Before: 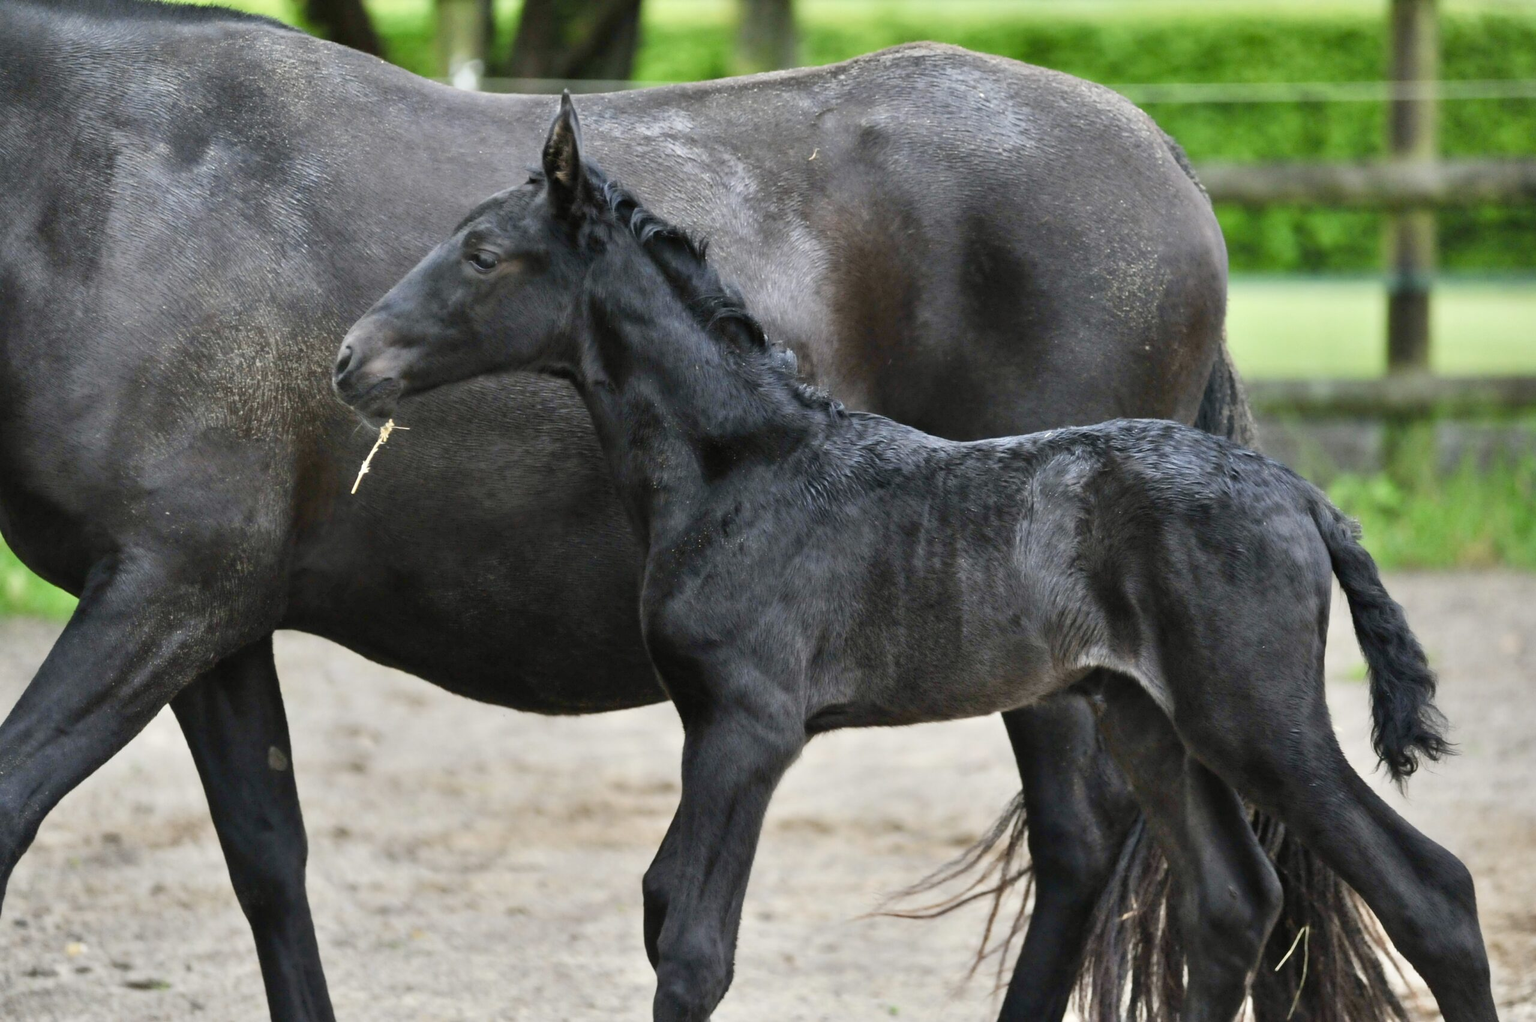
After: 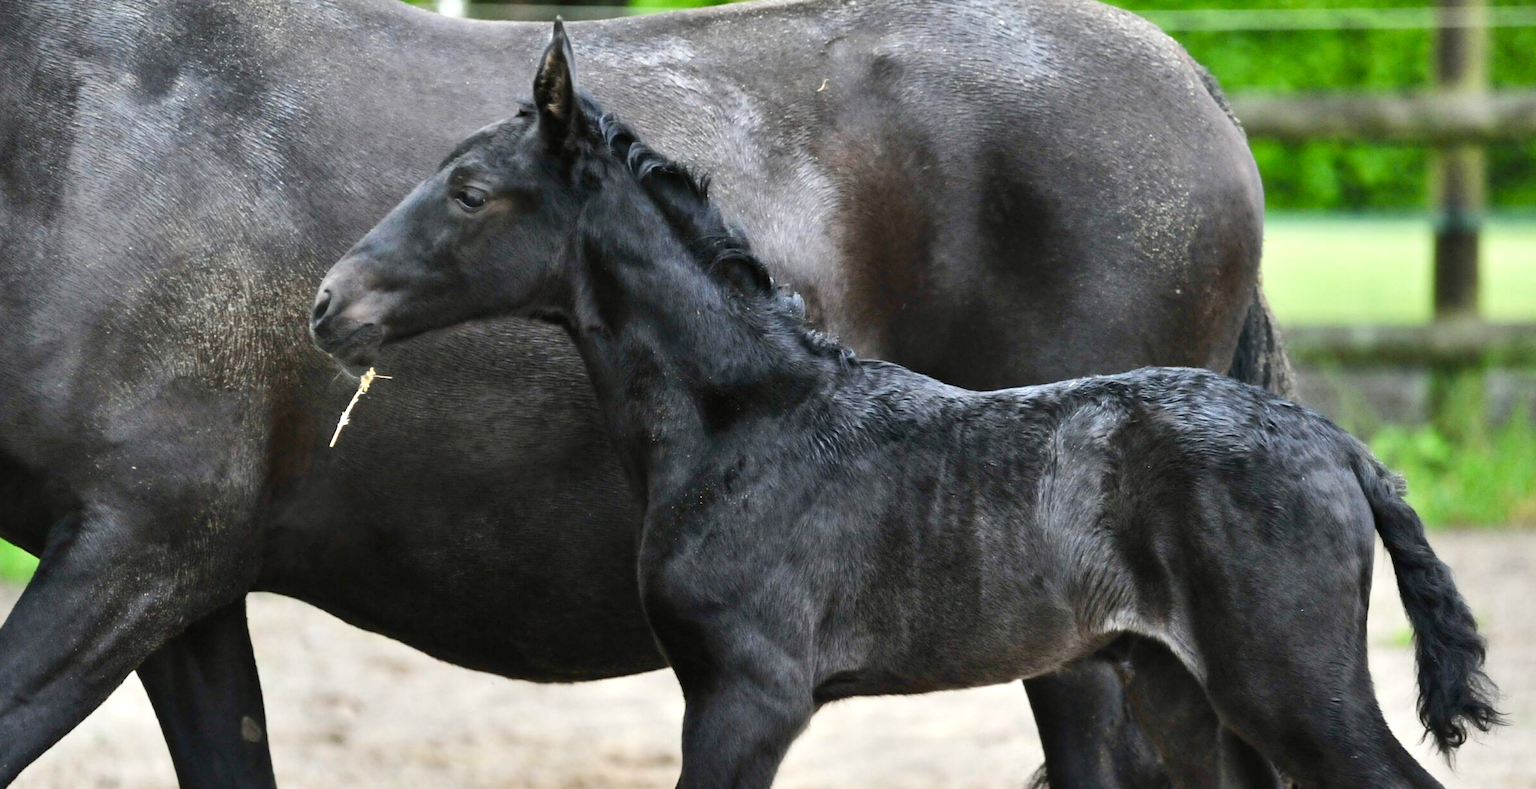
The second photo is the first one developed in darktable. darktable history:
crop: left 2.737%, top 7.287%, right 3.421%, bottom 20.179%
tone equalizer: -8 EV -0.417 EV, -7 EV -0.389 EV, -6 EV -0.333 EV, -5 EV -0.222 EV, -3 EV 0.222 EV, -2 EV 0.333 EV, -1 EV 0.389 EV, +0 EV 0.417 EV, edges refinement/feathering 500, mask exposure compensation -1.57 EV, preserve details no
